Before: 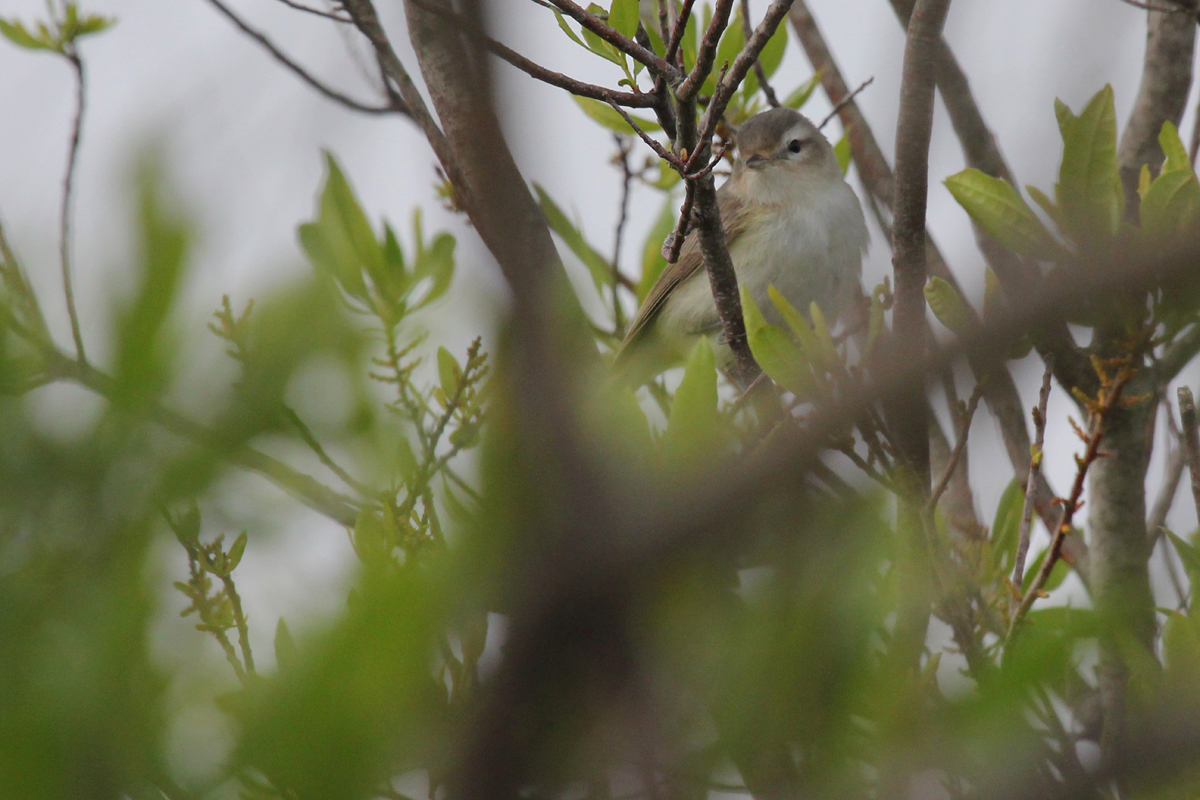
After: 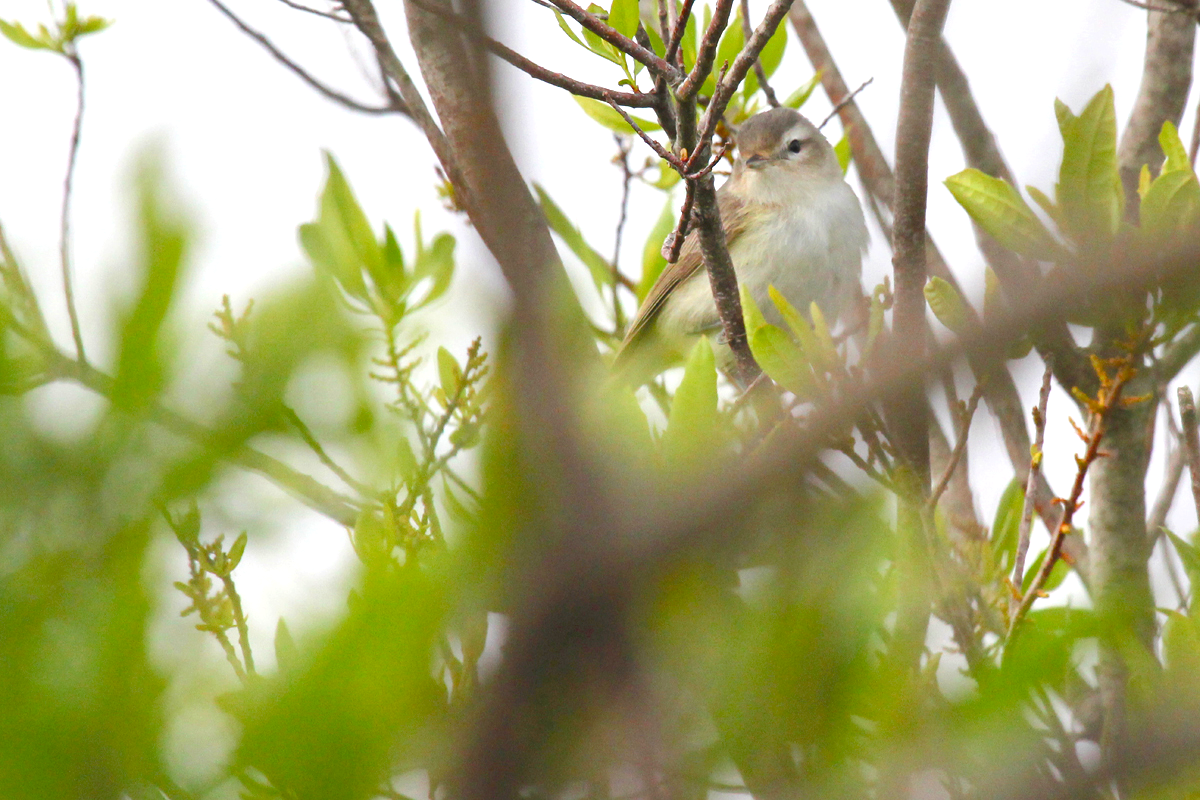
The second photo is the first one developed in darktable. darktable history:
color balance rgb: perceptual saturation grading › global saturation 35%, perceptual saturation grading › highlights -30%, perceptual saturation grading › shadows 35%, perceptual brilliance grading › global brilliance 3%, perceptual brilliance grading › highlights -3%, perceptual brilliance grading › shadows 3%
exposure: black level correction 0, exposure 1.2 EV, compensate exposure bias true, compensate highlight preservation false
